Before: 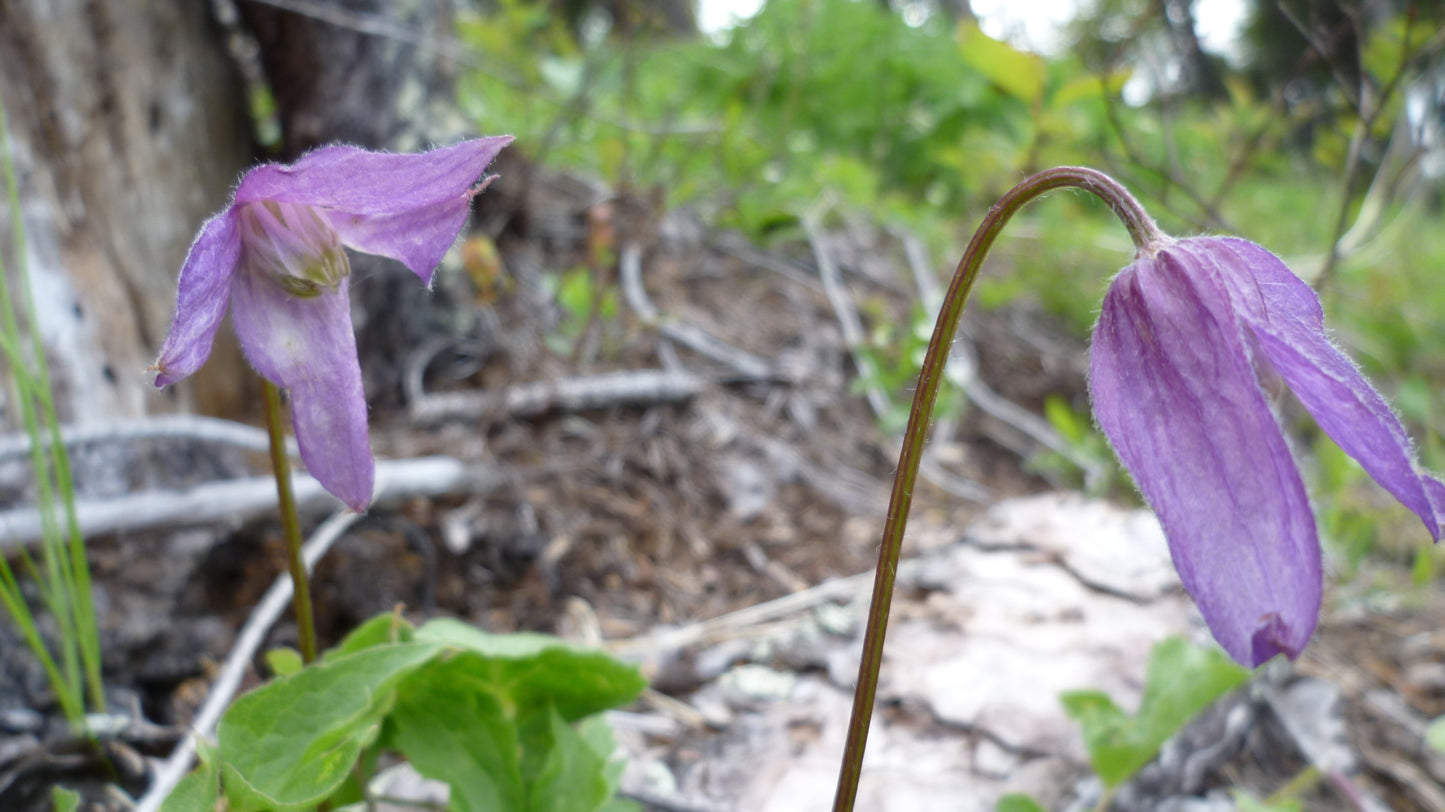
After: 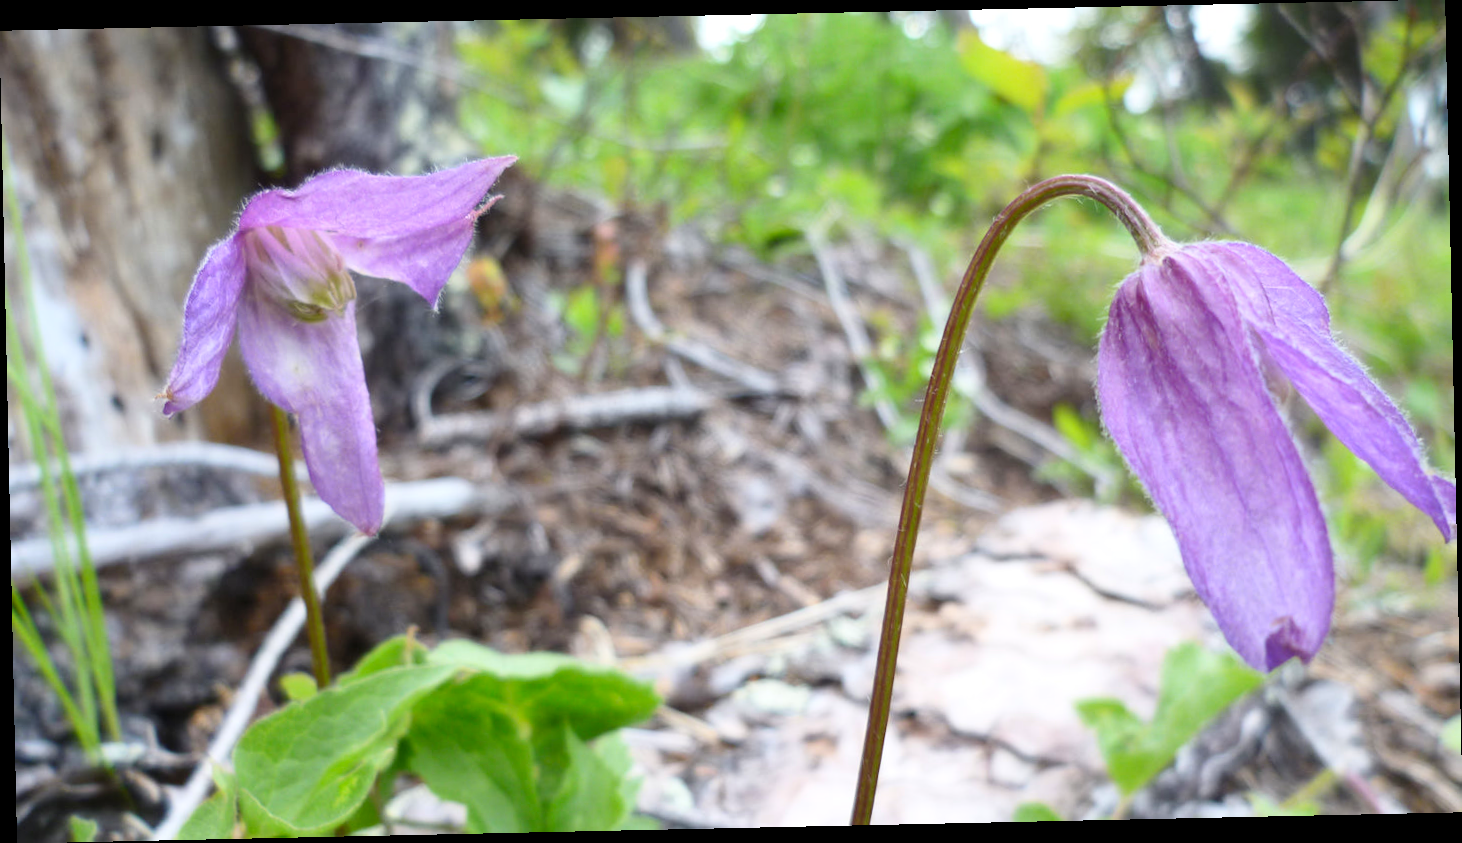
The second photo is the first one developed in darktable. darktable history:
rotate and perspective: rotation -1.24°, automatic cropping off
contrast brightness saturation: contrast 0.2, brightness 0.16, saturation 0.22
